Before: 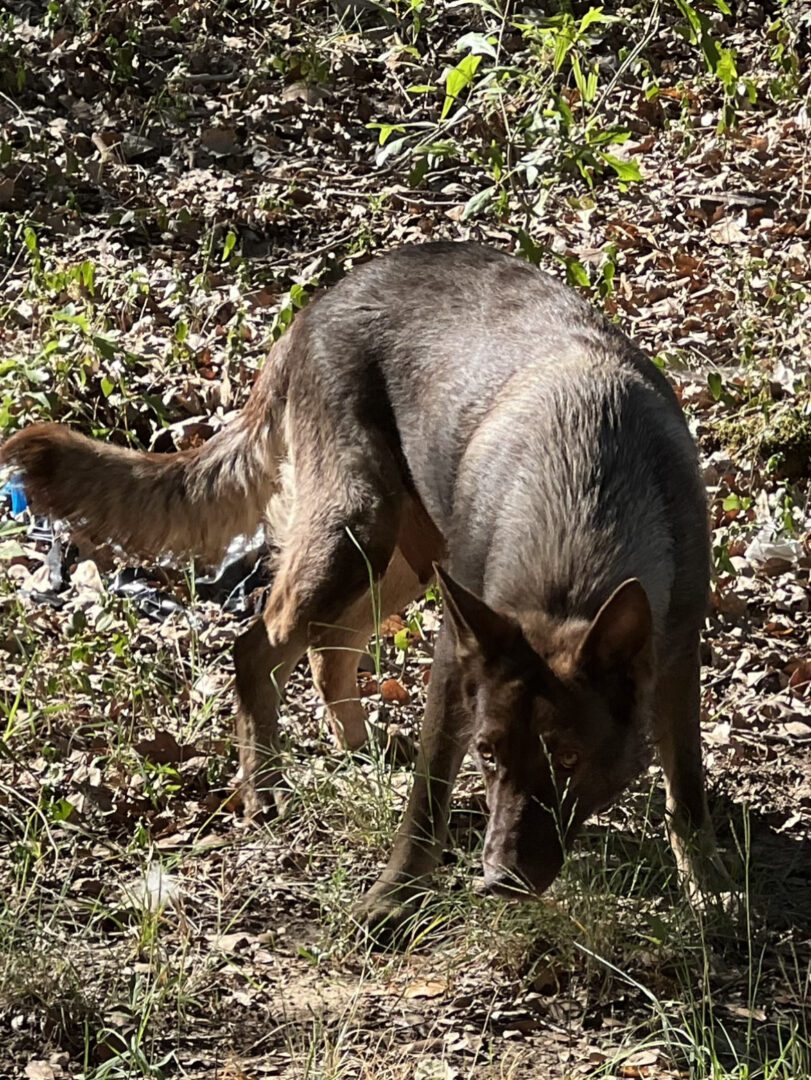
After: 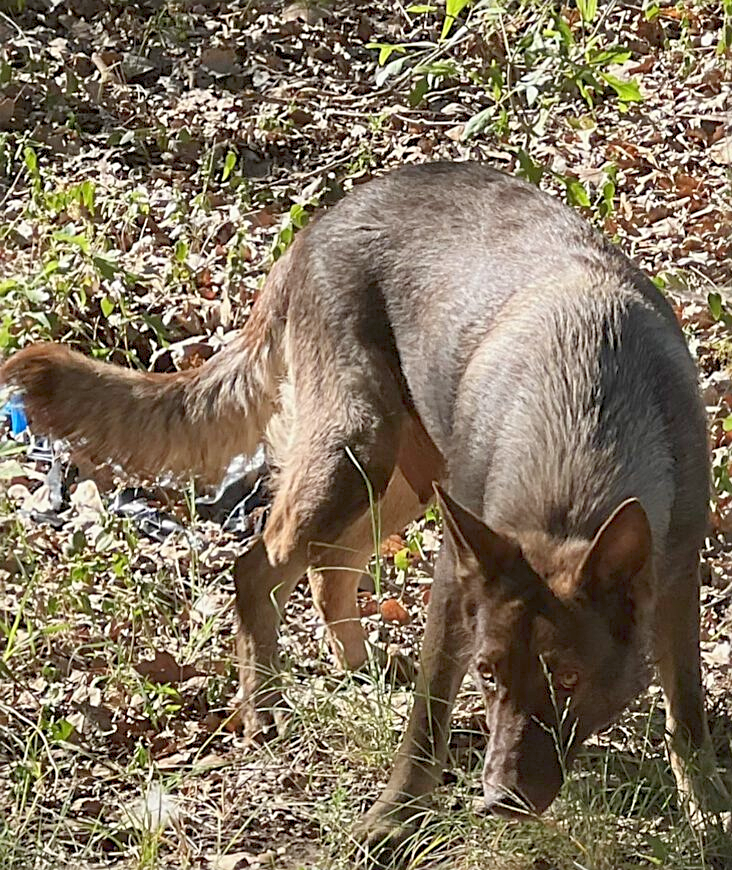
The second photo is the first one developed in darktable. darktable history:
exposure: black level correction 0, exposure 0.9 EV, compensate exposure bias true, compensate highlight preservation false
tone equalizer: on, module defaults
crop: top 7.49%, right 9.717%, bottom 11.943%
sharpen: on, module defaults
color balance rgb: contrast -30%
